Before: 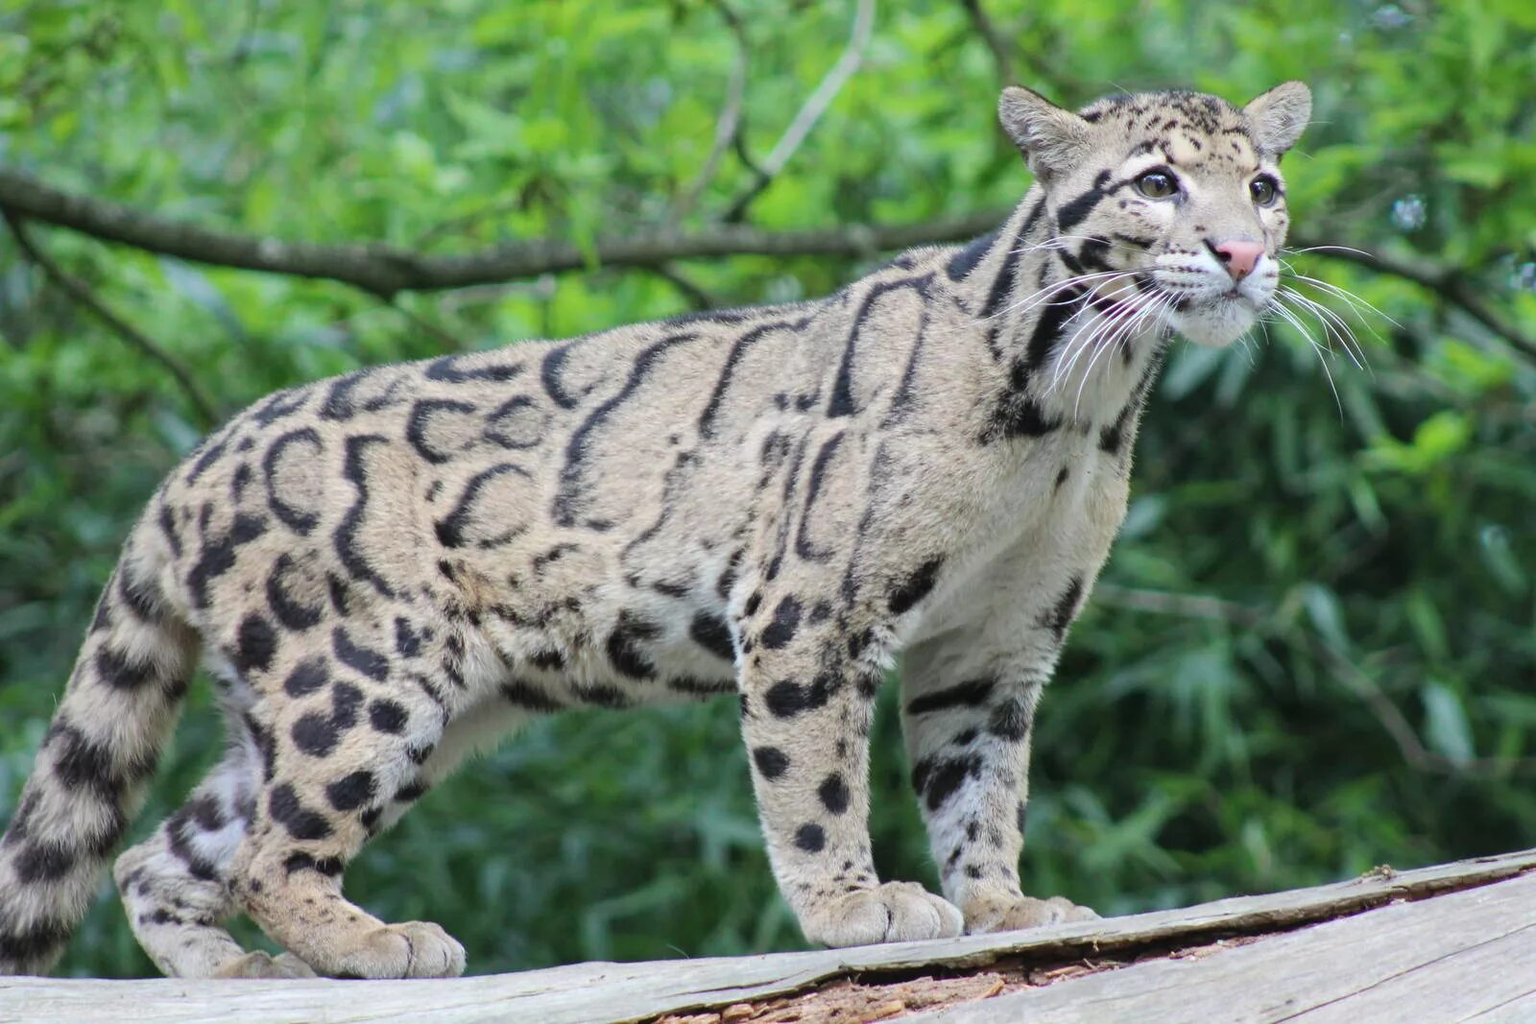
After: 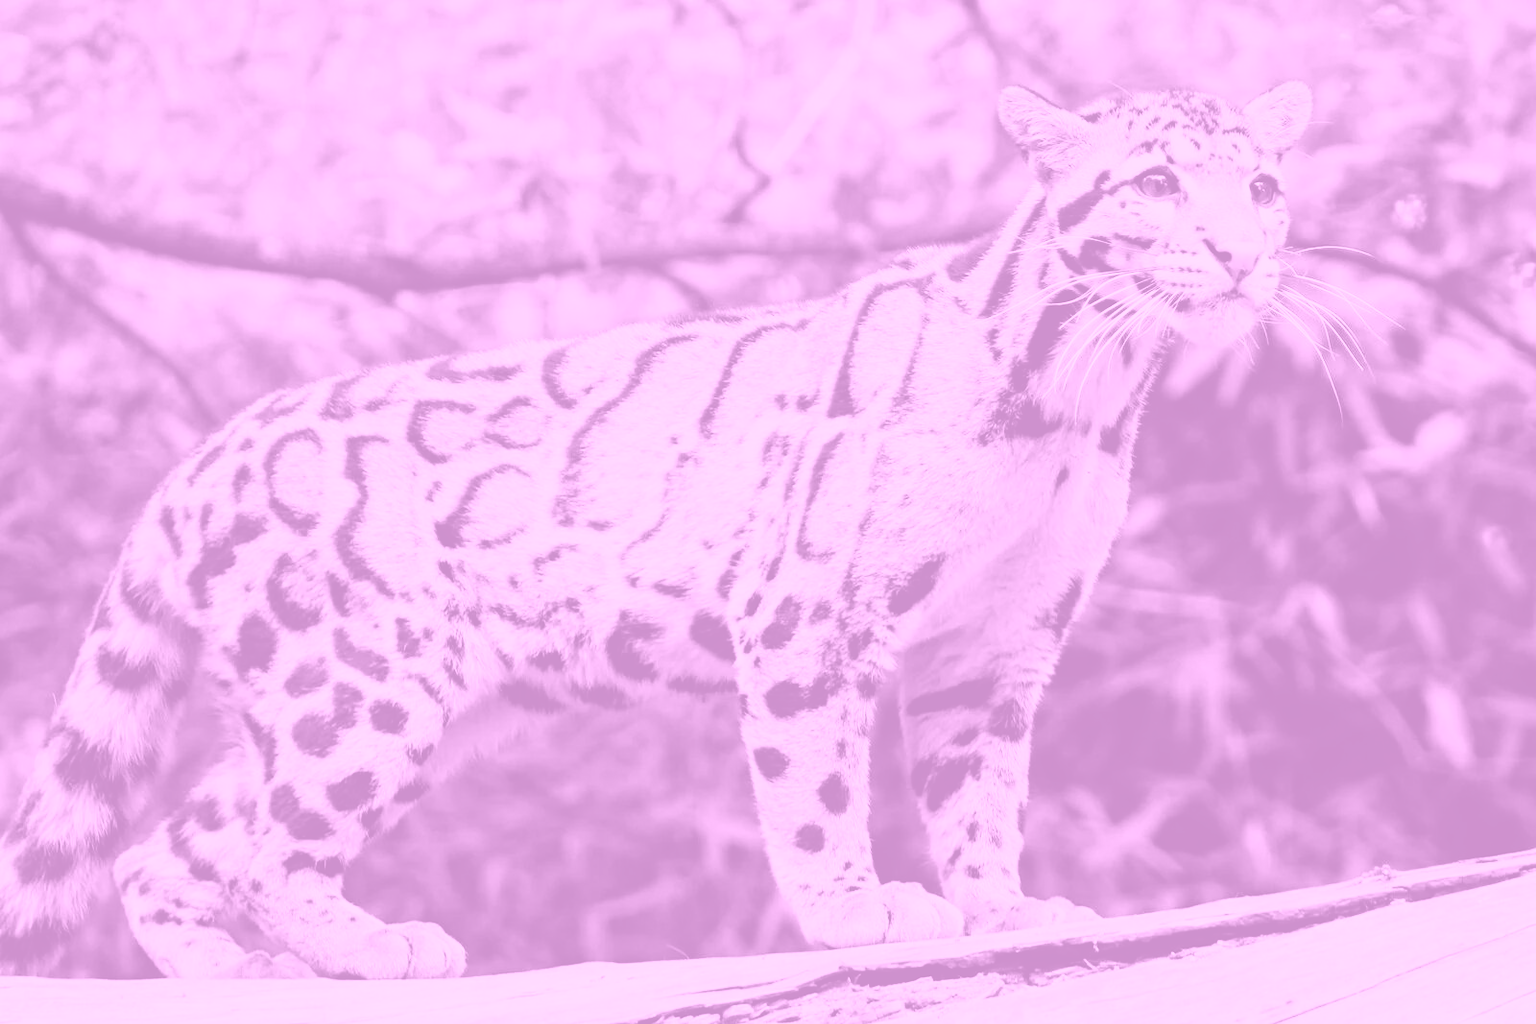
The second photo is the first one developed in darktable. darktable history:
haze removal: compatibility mode true, adaptive false
sigmoid: contrast 2, skew -0.2, preserve hue 0%, red attenuation 0.1, red rotation 0.035, green attenuation 0.1, green rotation -0.017, blue attenuation 0.15, blue rotation -0.052, base primaries Rec2020
tone equalizer: on, module defaults
colorize: hue 331.2°, saturation 69%, source mix 30.28%, lightness 69.02%, version 1
